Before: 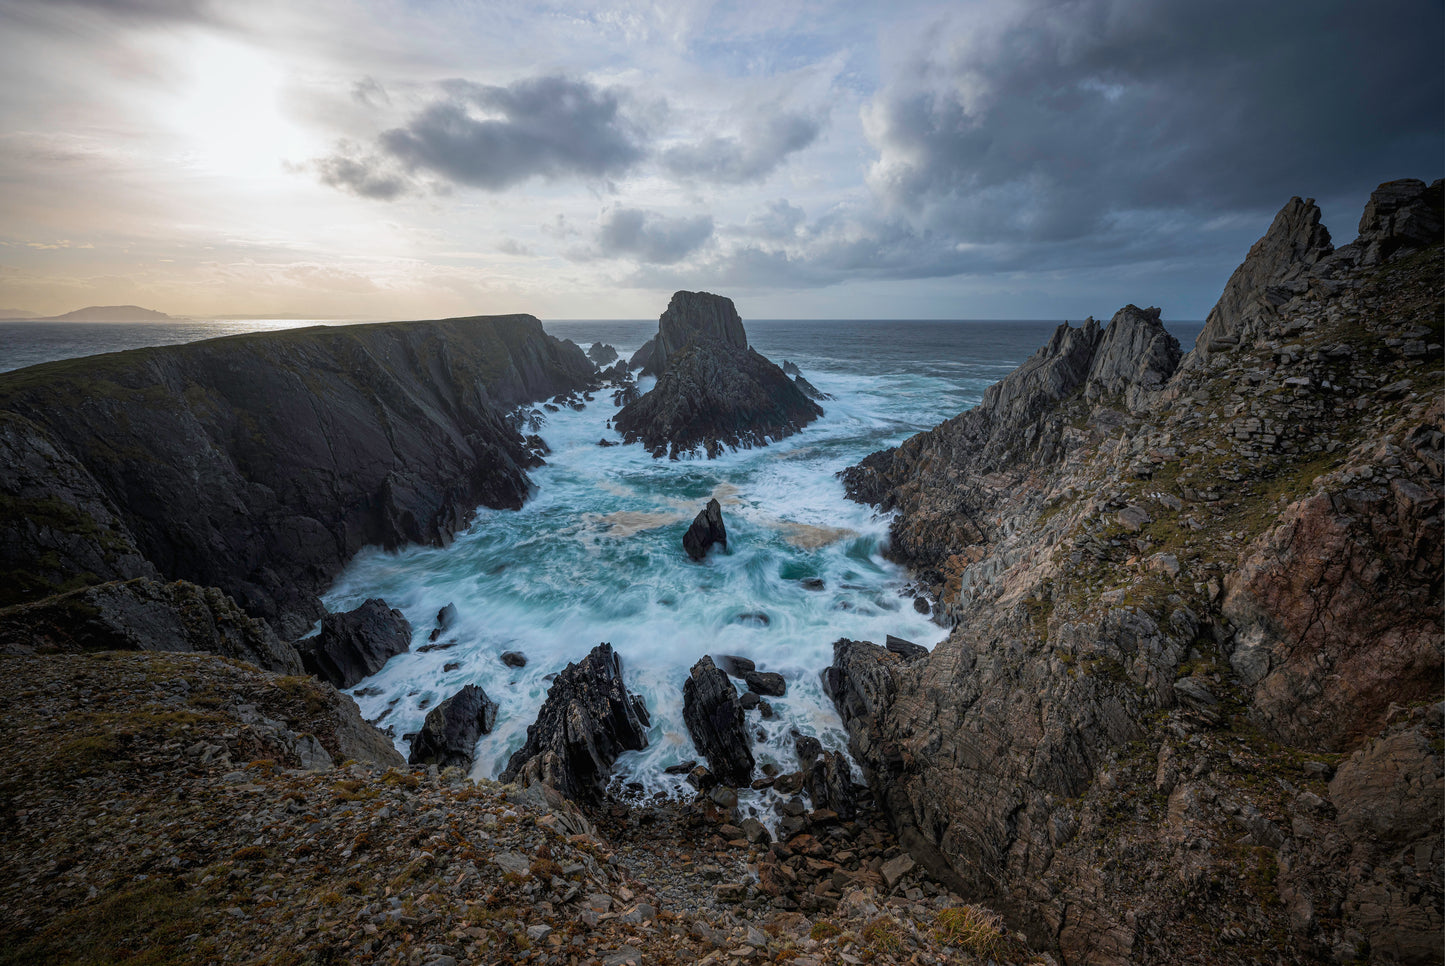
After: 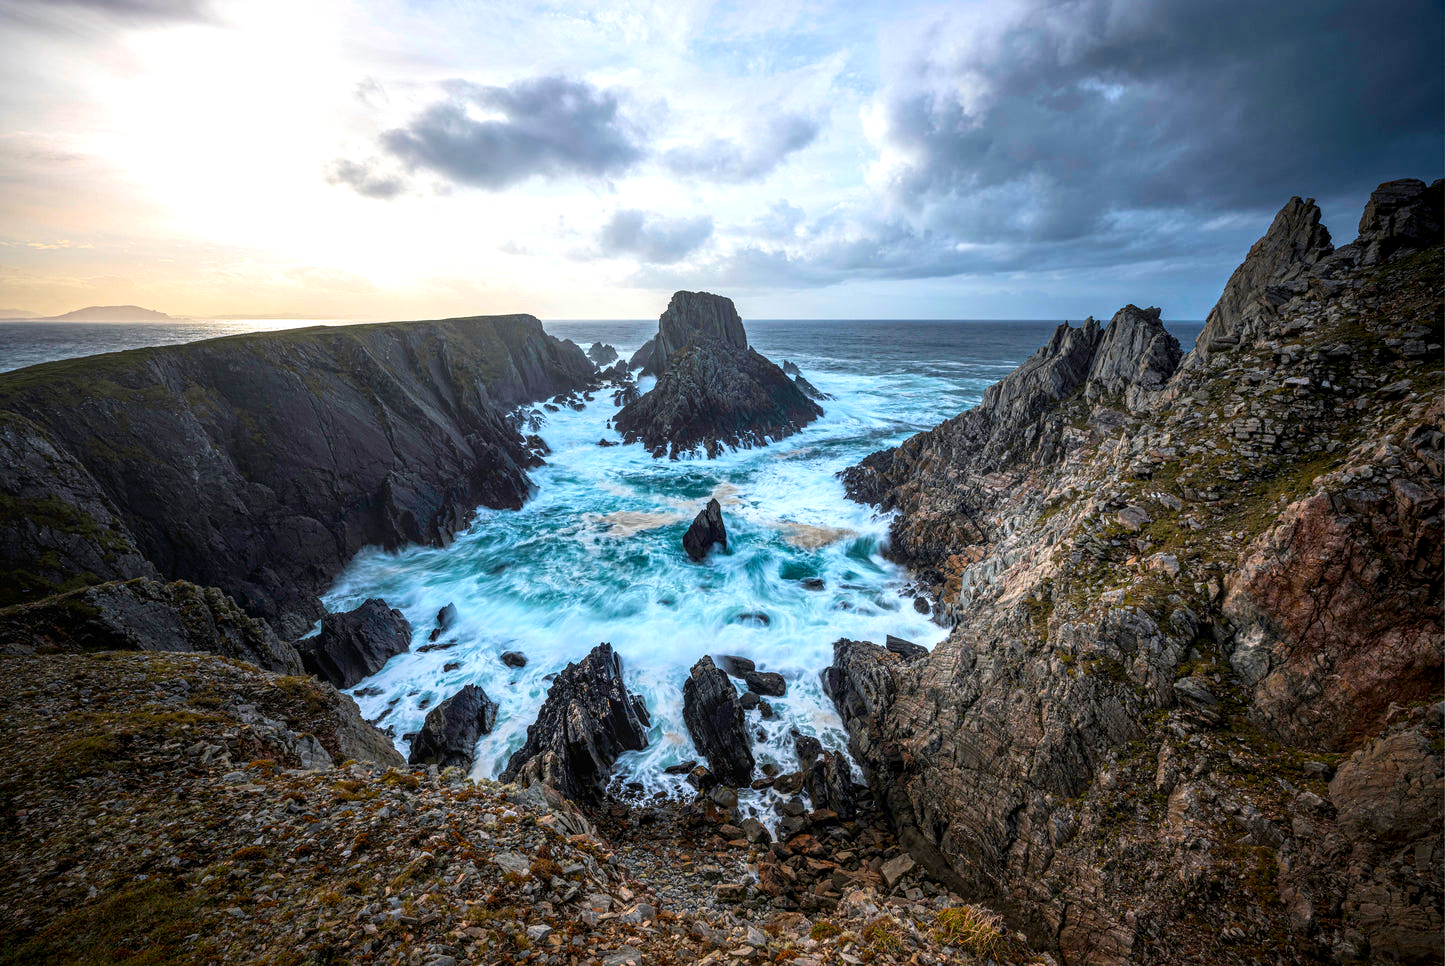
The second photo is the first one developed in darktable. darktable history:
local contrast: on, module defaults
contrast brightness saturation: contrast 0.18, saturation 0.3
exposure: black level correction 0, exposure 0.7 EV, compensate highlight preservation false
